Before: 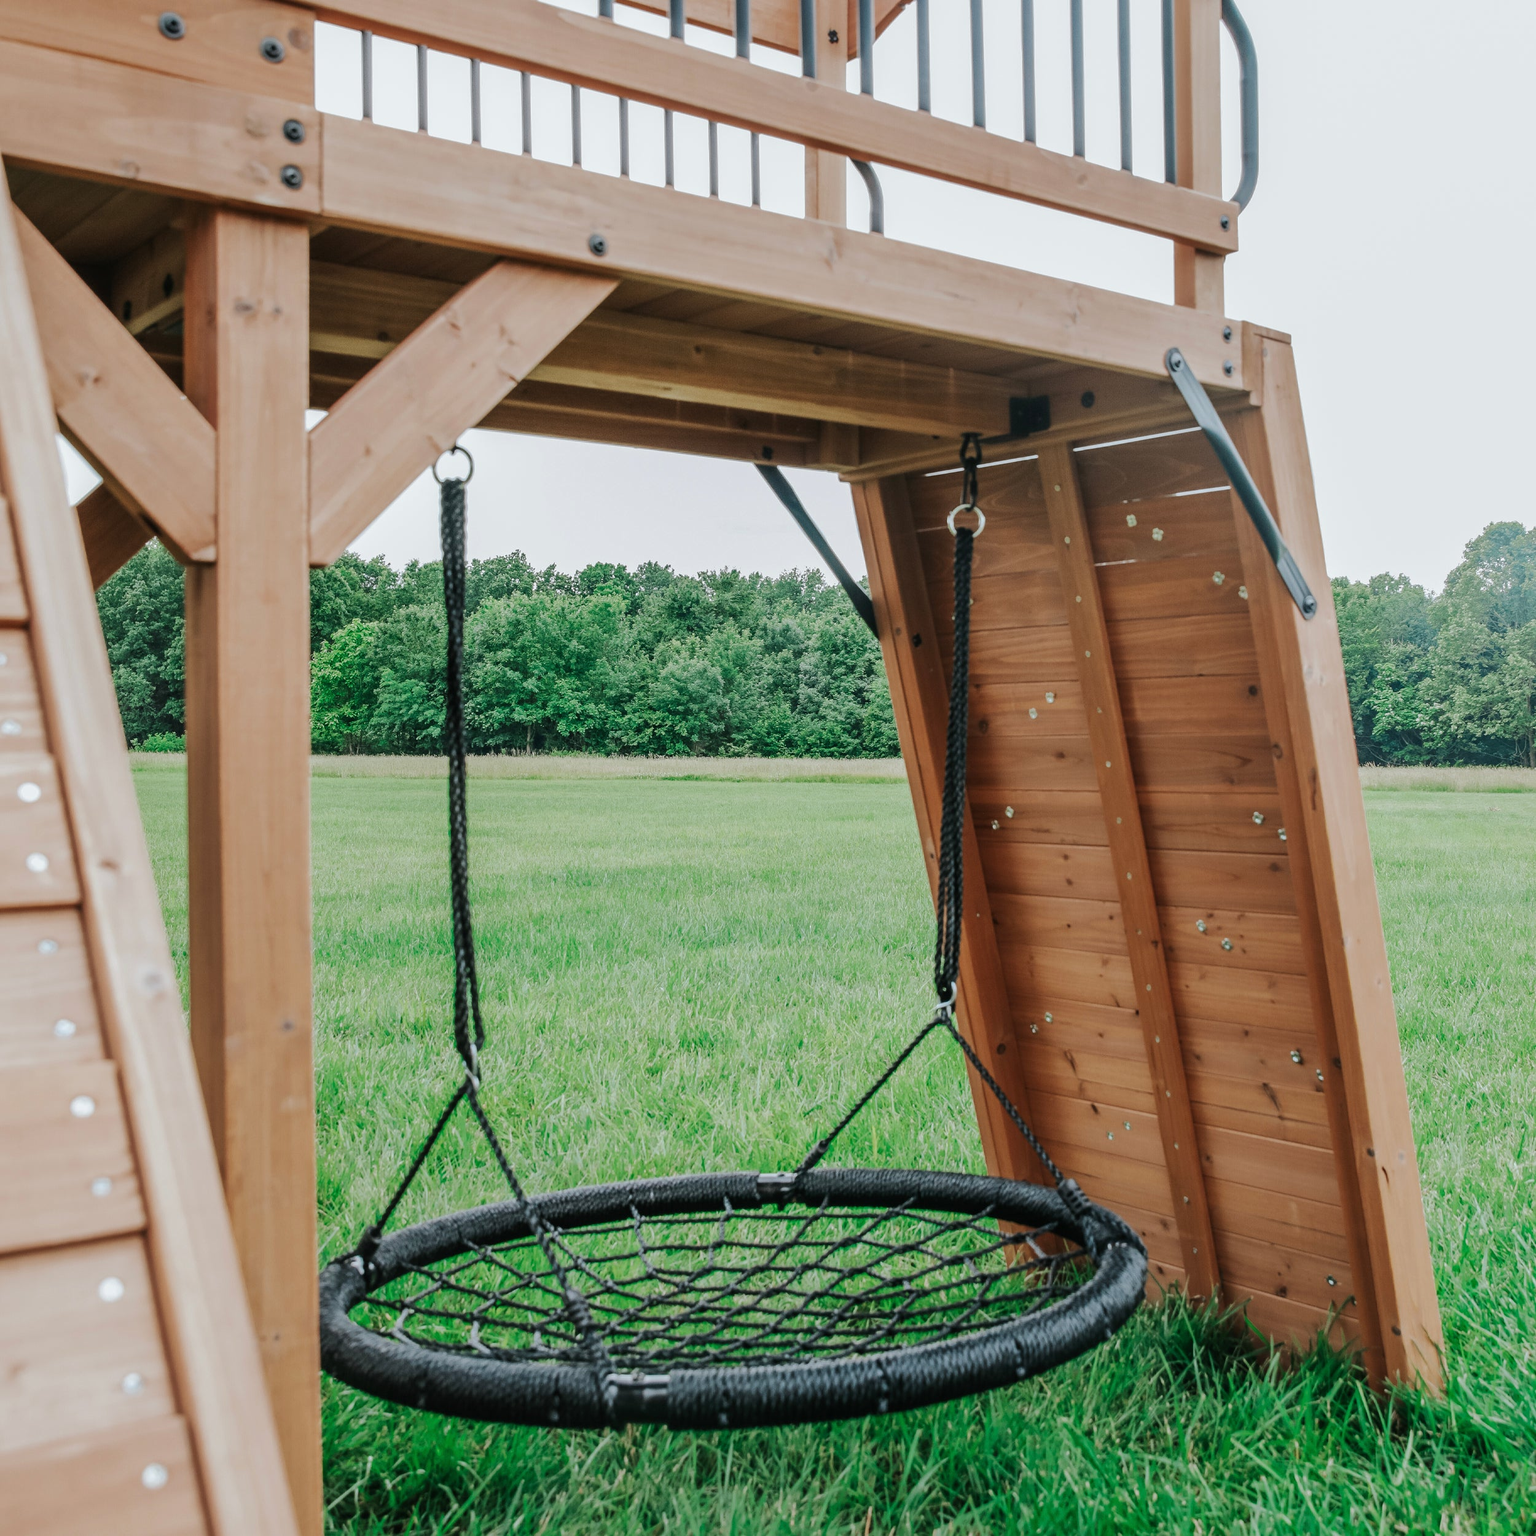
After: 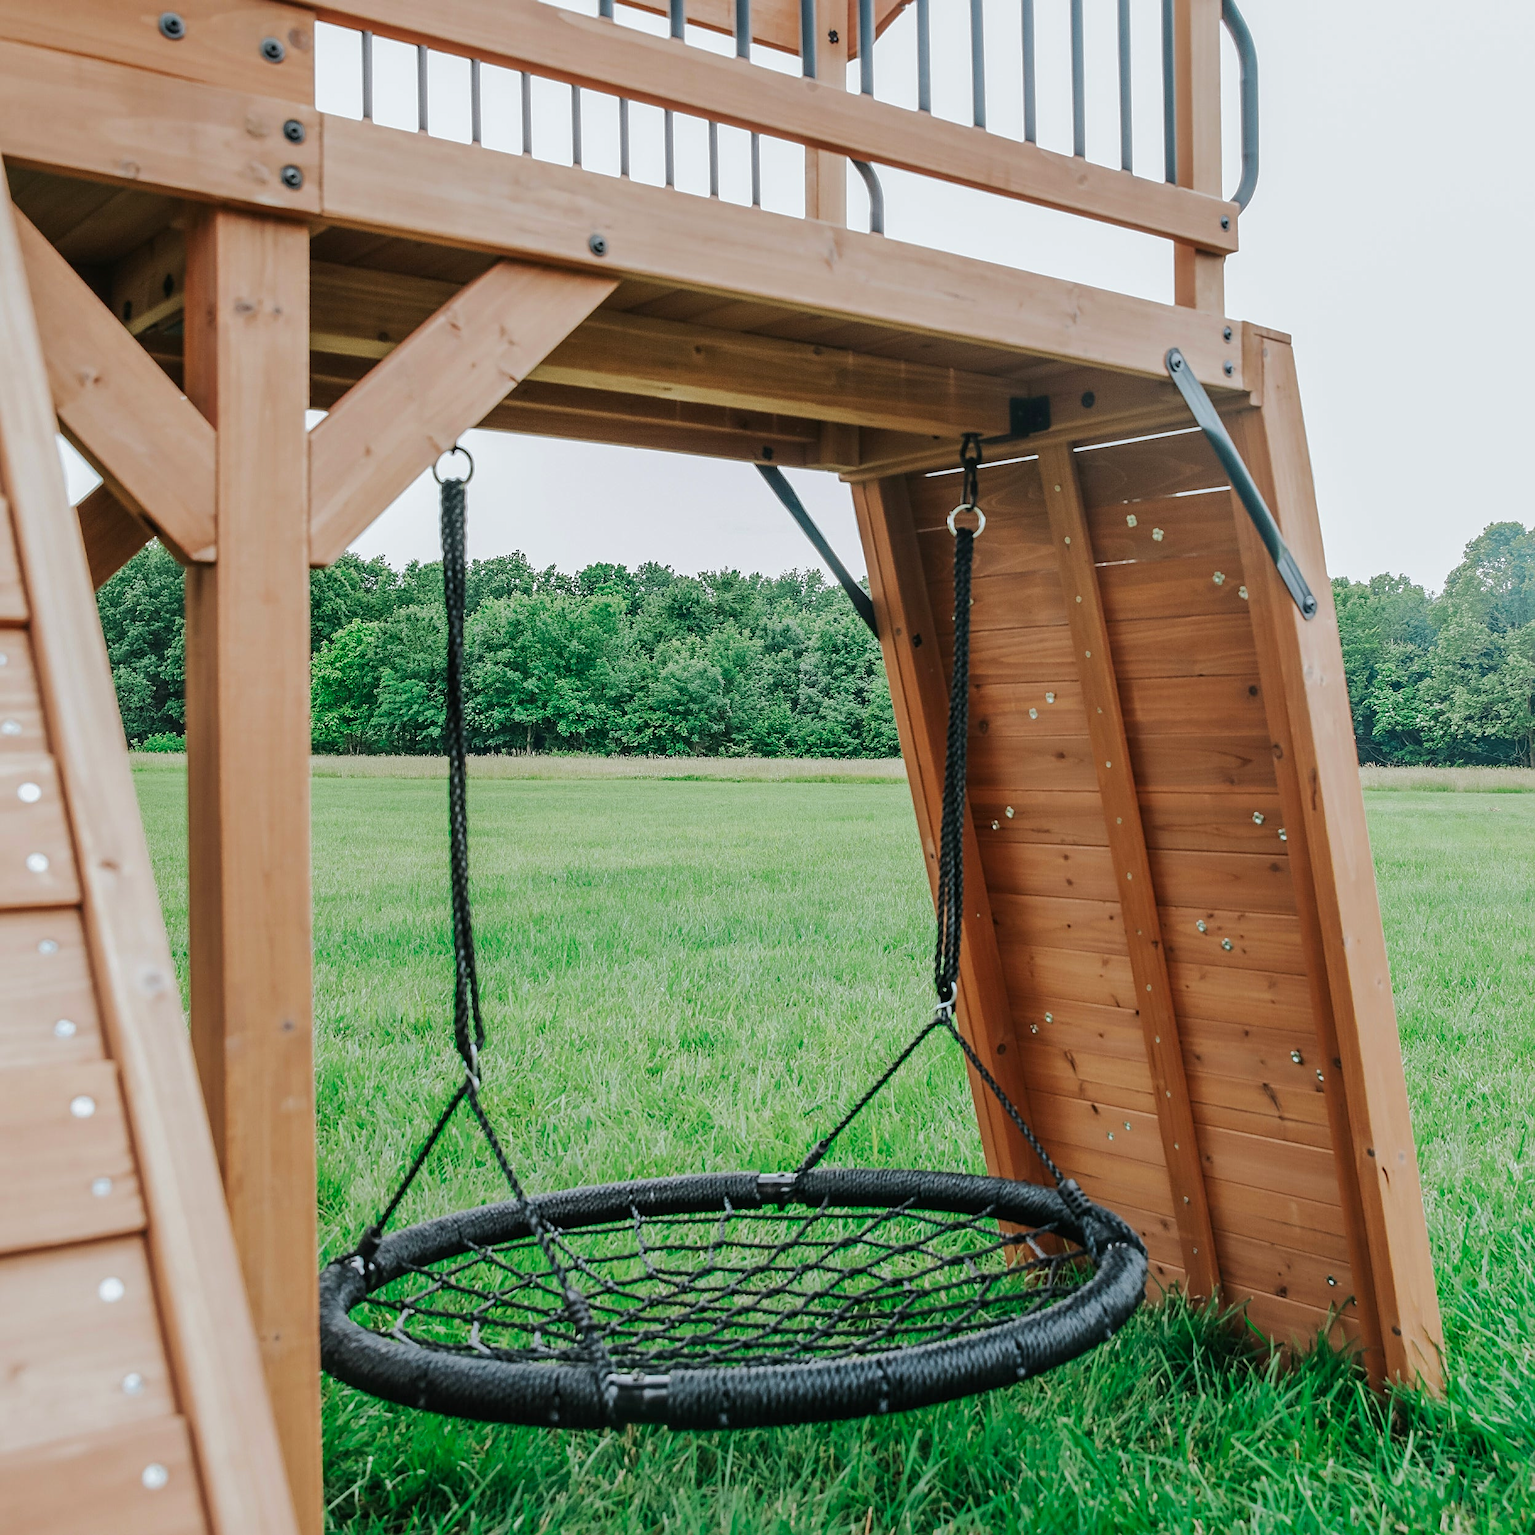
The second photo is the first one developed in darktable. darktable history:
contrast brightness saturation: saturation 0.123
sharpen: on, module defaults
